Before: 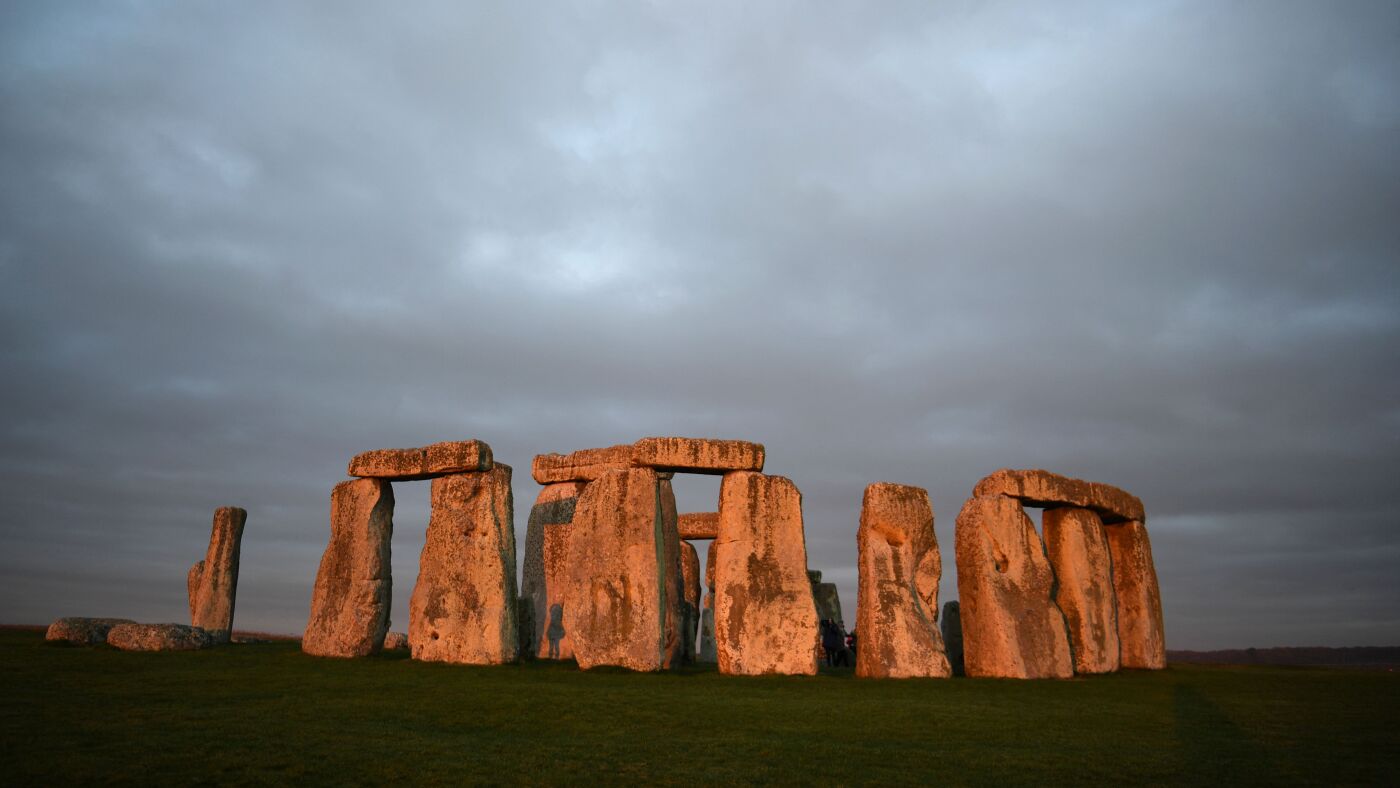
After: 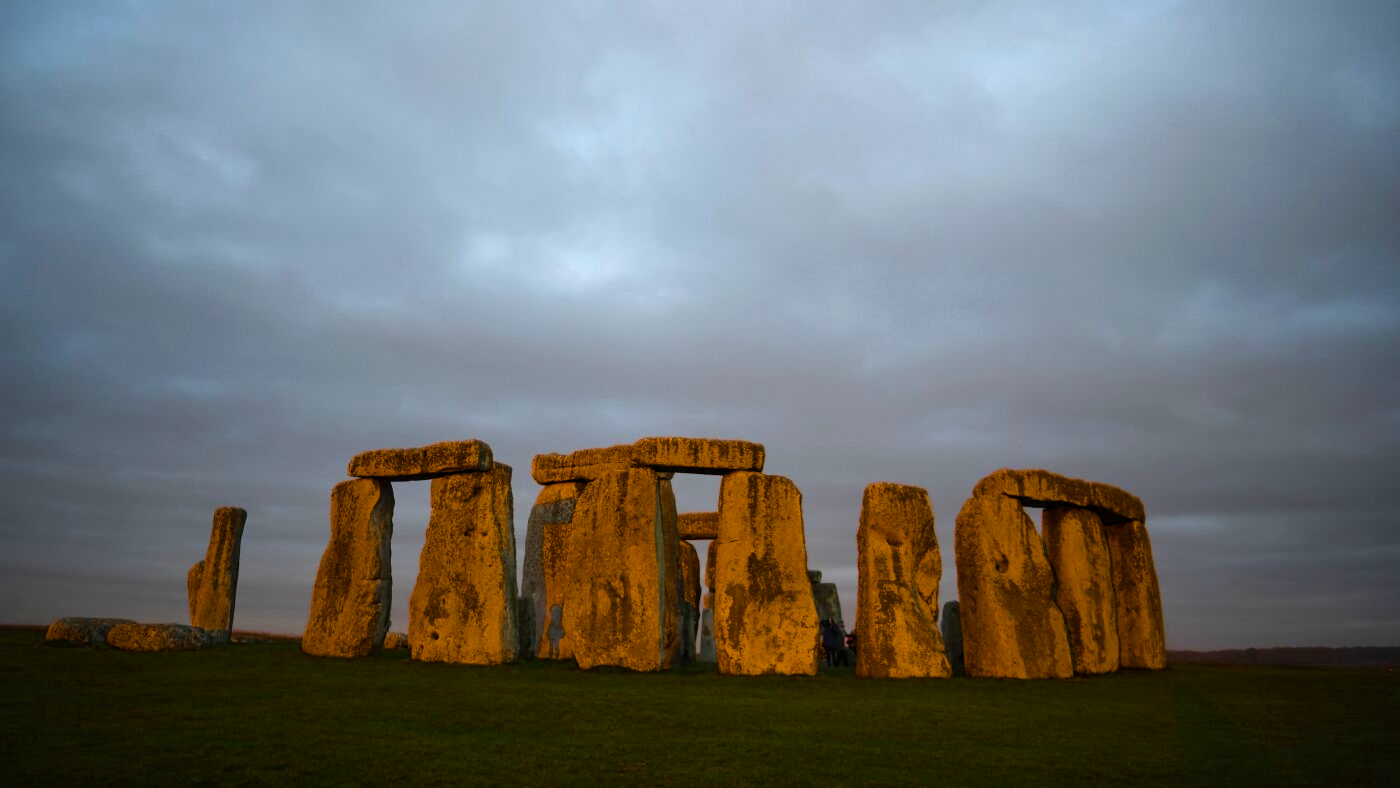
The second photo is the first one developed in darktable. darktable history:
color equalizer: saturation › red 1.13, hue › red 8.94, brightness › red 0.754, brightness › orange 0.768, node placement 5°
color balance rgb: linear chroma grading › global chroma 33.4%
